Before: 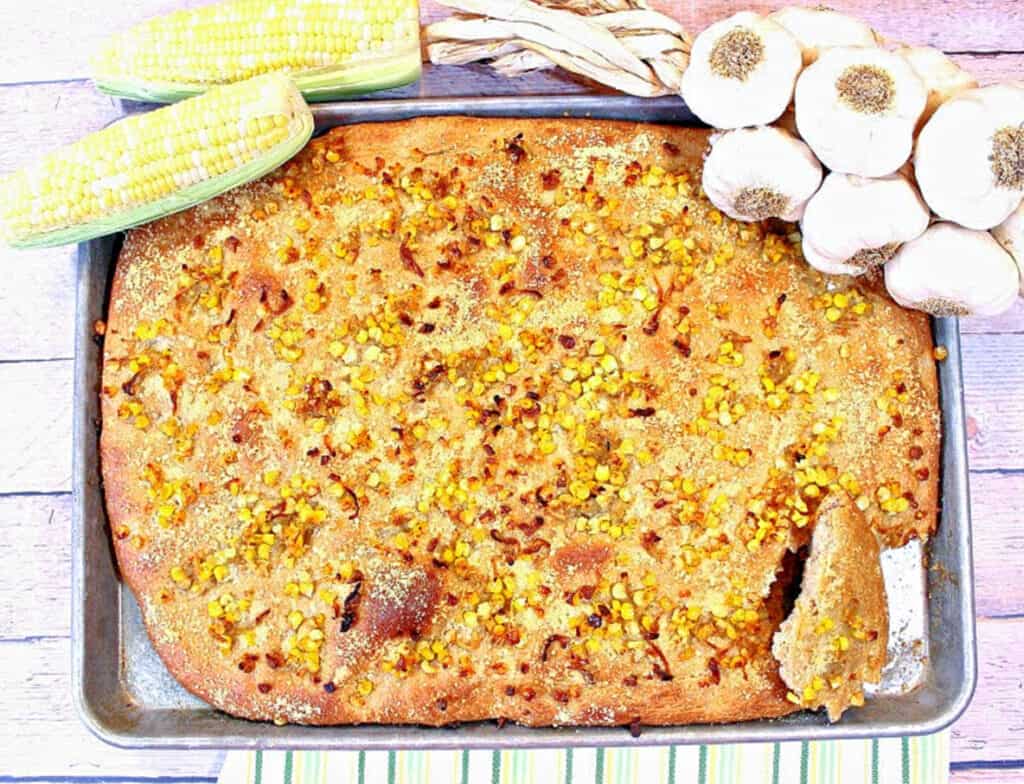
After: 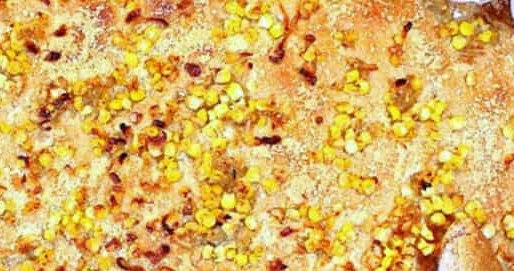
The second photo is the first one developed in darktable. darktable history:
crop: left 36.607%, top 34.735%, right 13.146%, bottom 30.611%
white balance: red 0.967, blue 1.119, emerald 0.756
